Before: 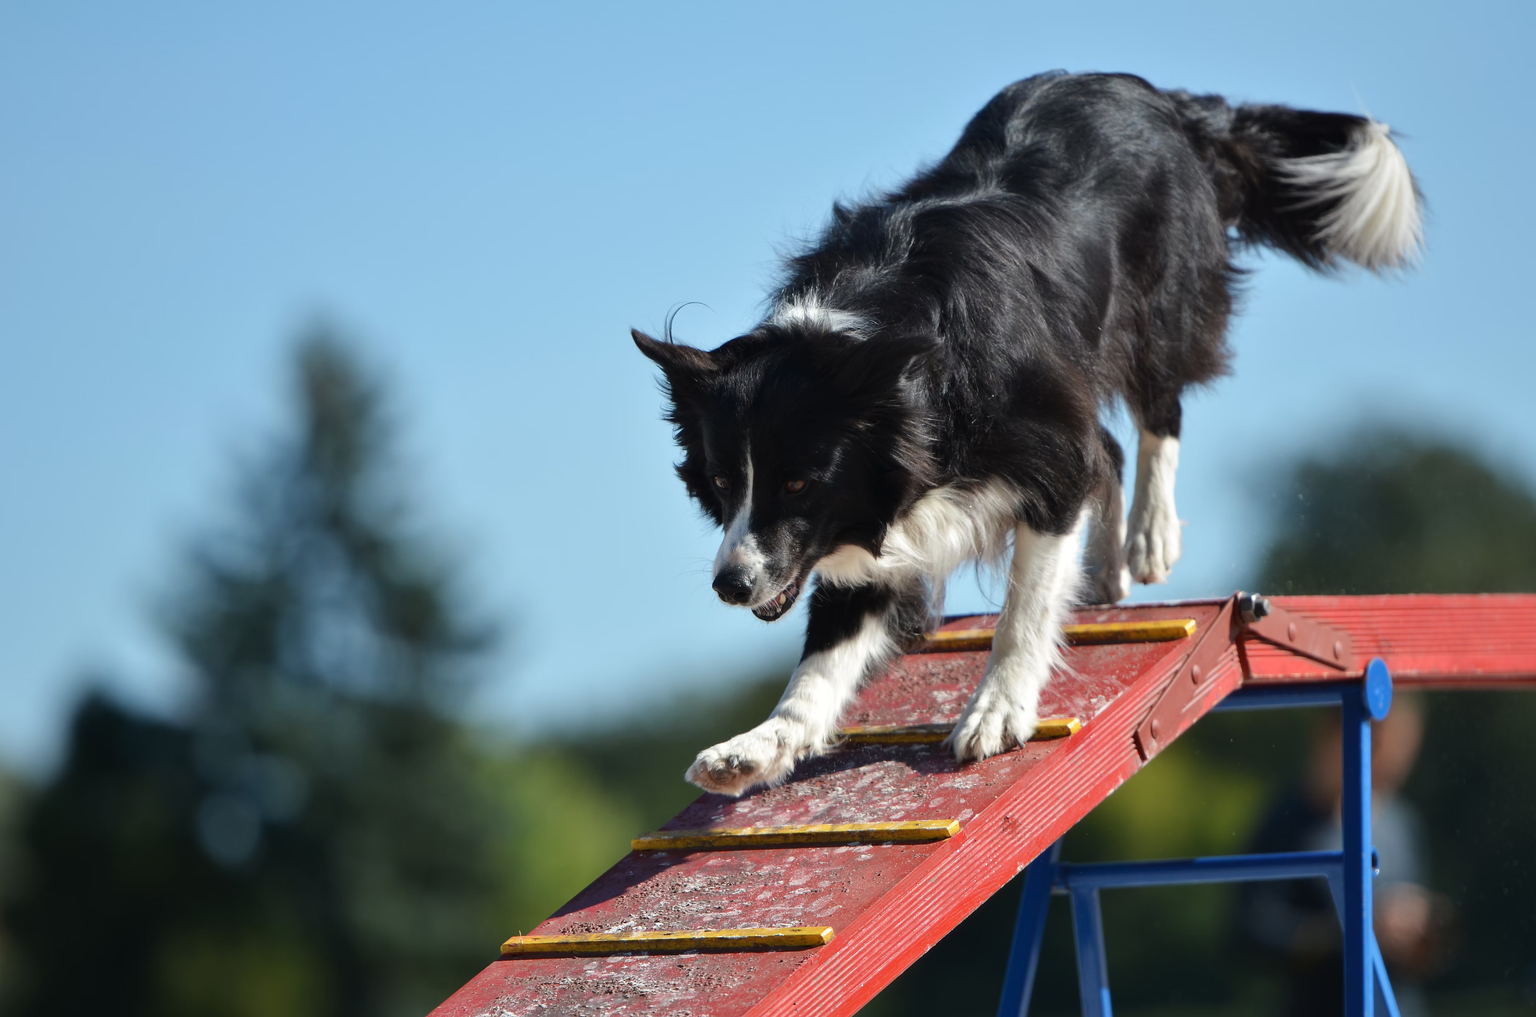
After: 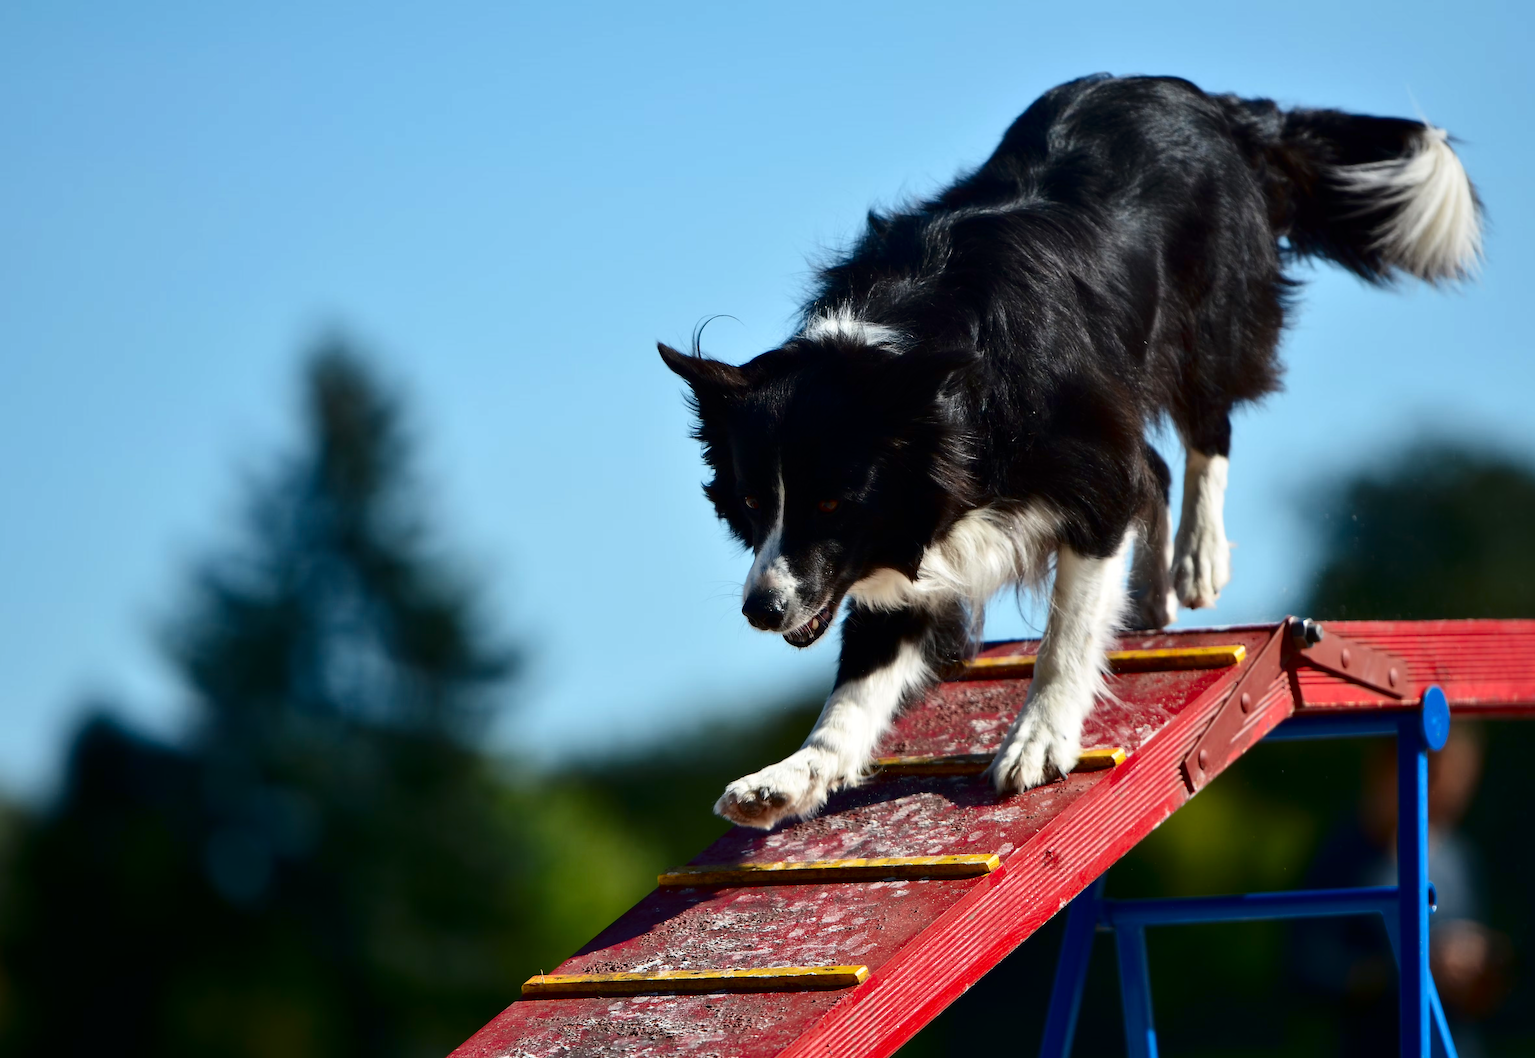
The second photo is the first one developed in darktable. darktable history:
contrast brightness saturation: contrast 0.22, brightness -0.19, saturation 0.241
crop: right 3.947%, bottom 0.021%
